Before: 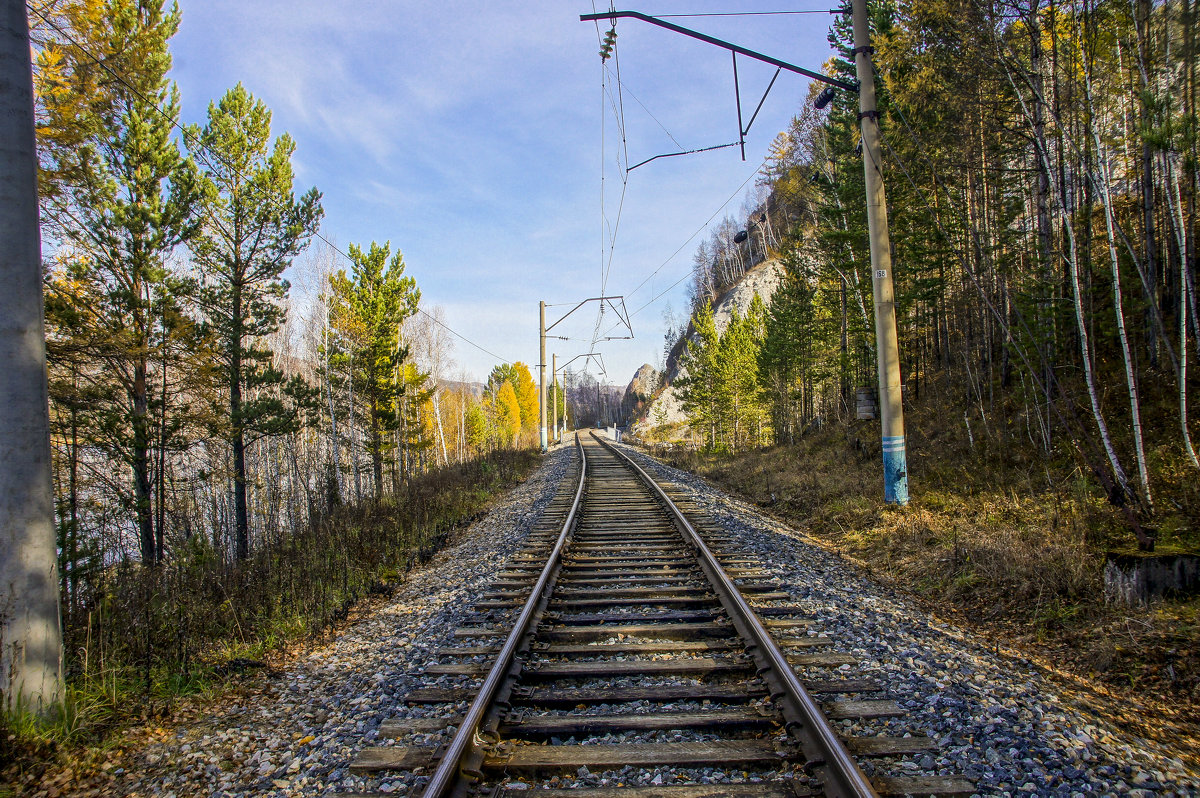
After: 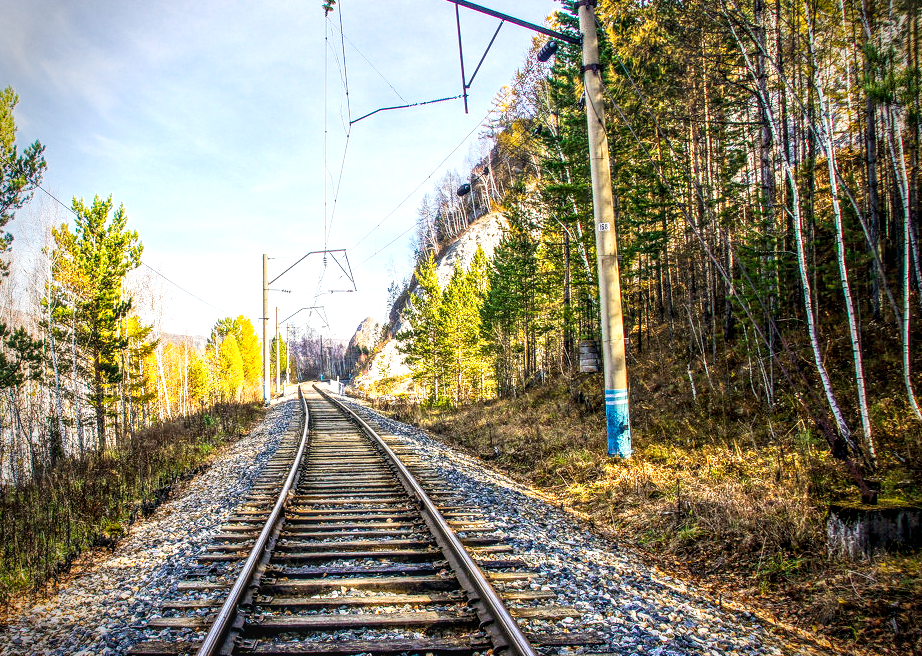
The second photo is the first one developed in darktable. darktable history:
exposure: black level correction 0.001, exposure 0.958 EV, compensate highlight preservation false
vignetting: fall-off radius 32.12%, saturation -0.021
tone curve: curves: ch0 [(0, 0.038) (0.193, 0.212) (0.461, 0.502) (0.634, 0.709) (0.852, 0.89) (1, 0.967)]; ch1 [(0, 0) (0.35, 0.356) (0.45, 0.453) (0.504, 0.503) (0.532, 0.524) (0.558, 0.555) (0.735, 0.762) (1, 1)]; ch2 [(0, 0) (0.281, 0.266) (0.456, 0.469) (0.5, 0.5) (0.533, 0.545) (0.606, 0.598) (0.646, 0.654) (1, 1)], preserve colors none
local contrast: highlights 62%, detail 143%, midtone range 0.433
crop: left 23.105%, top 5.904%, bottom 11.781%
